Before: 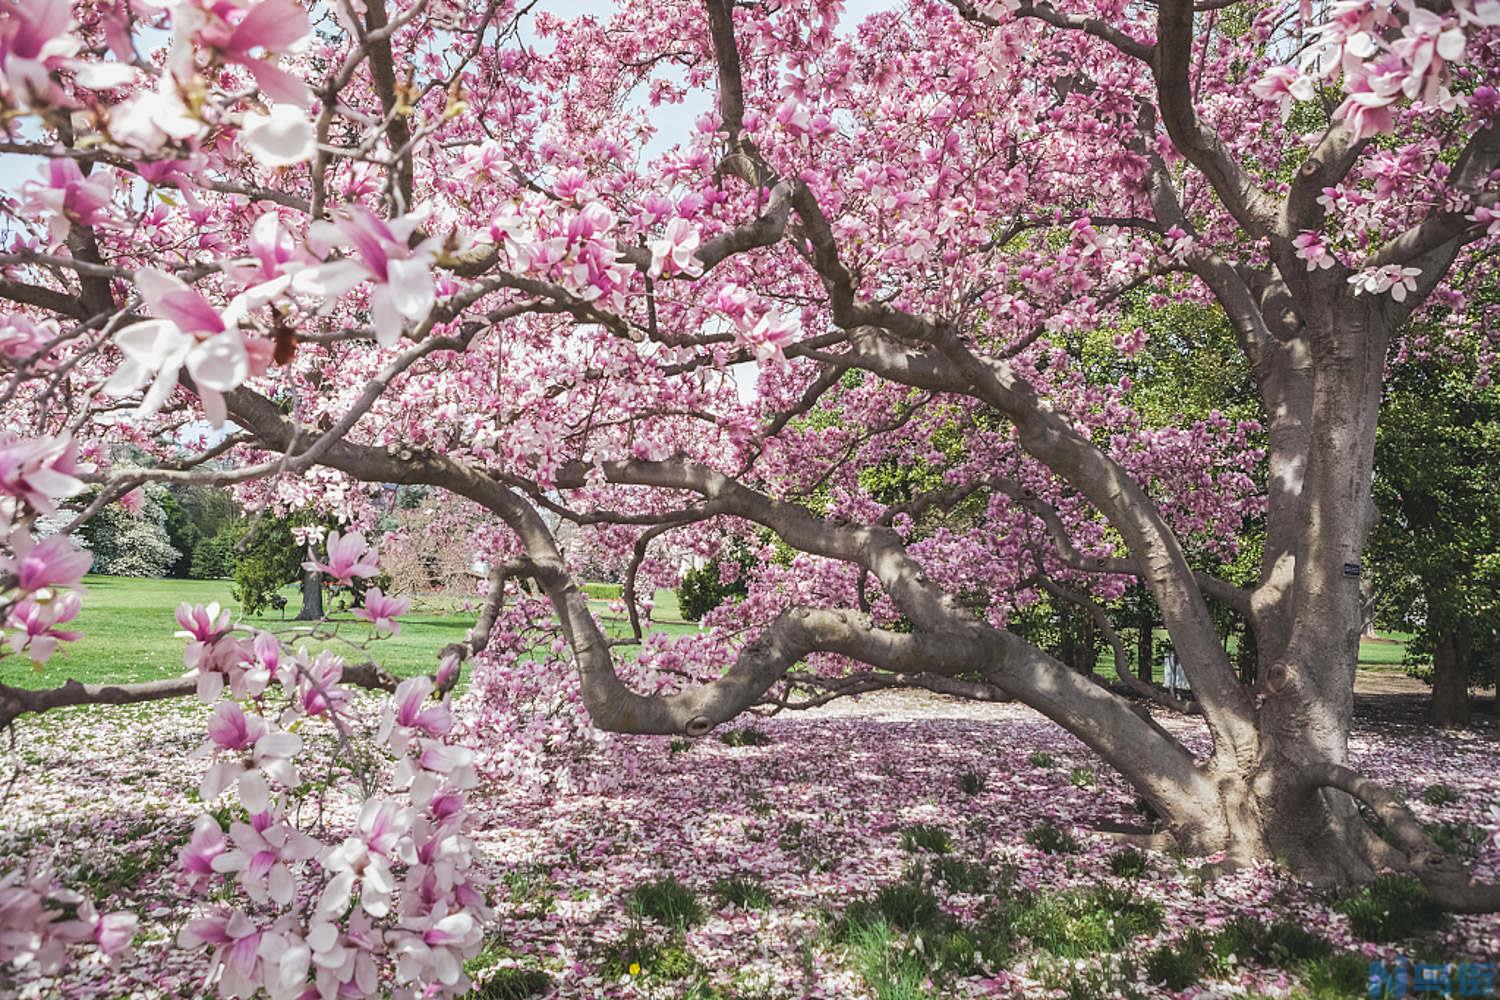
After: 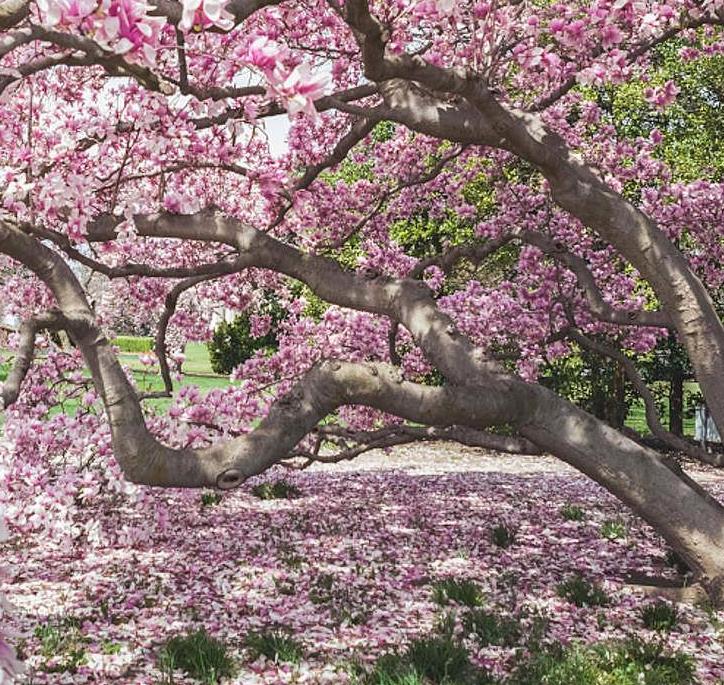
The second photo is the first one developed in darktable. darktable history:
crop: left 31.31%, top 24.793%, right 20.386%, bottom 6.625%
contrast brightness saturation: contrast 0.038, saturation 0.069
